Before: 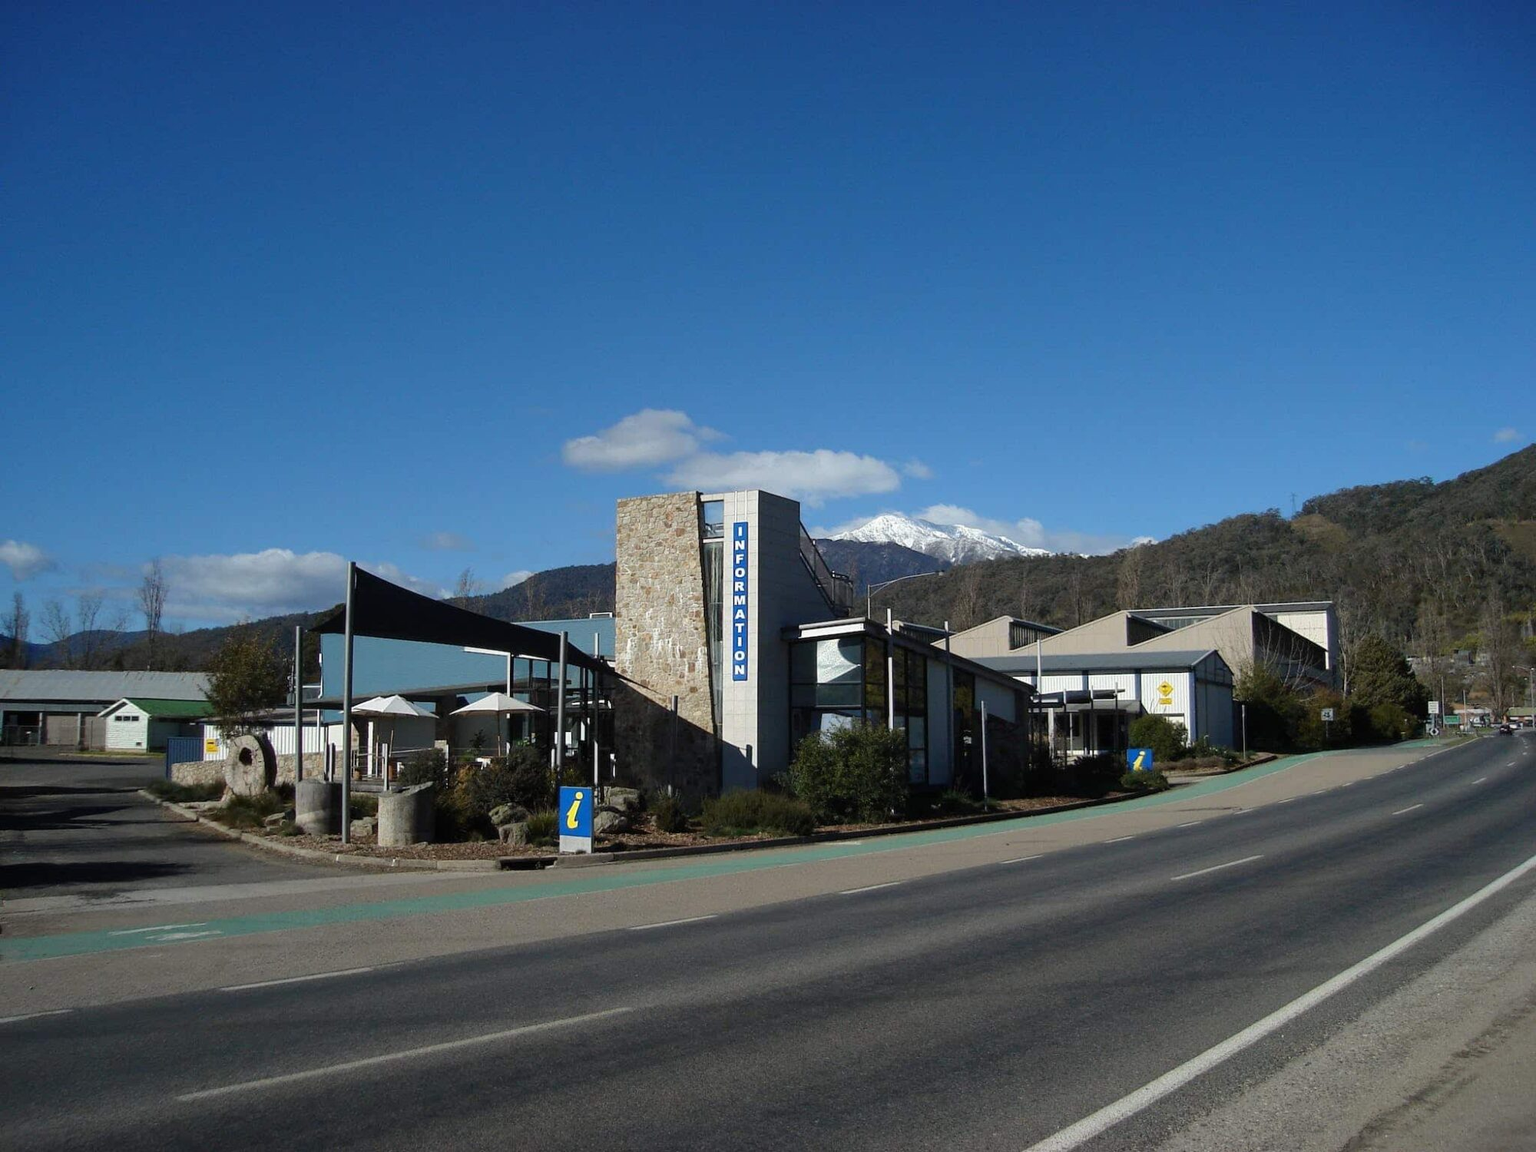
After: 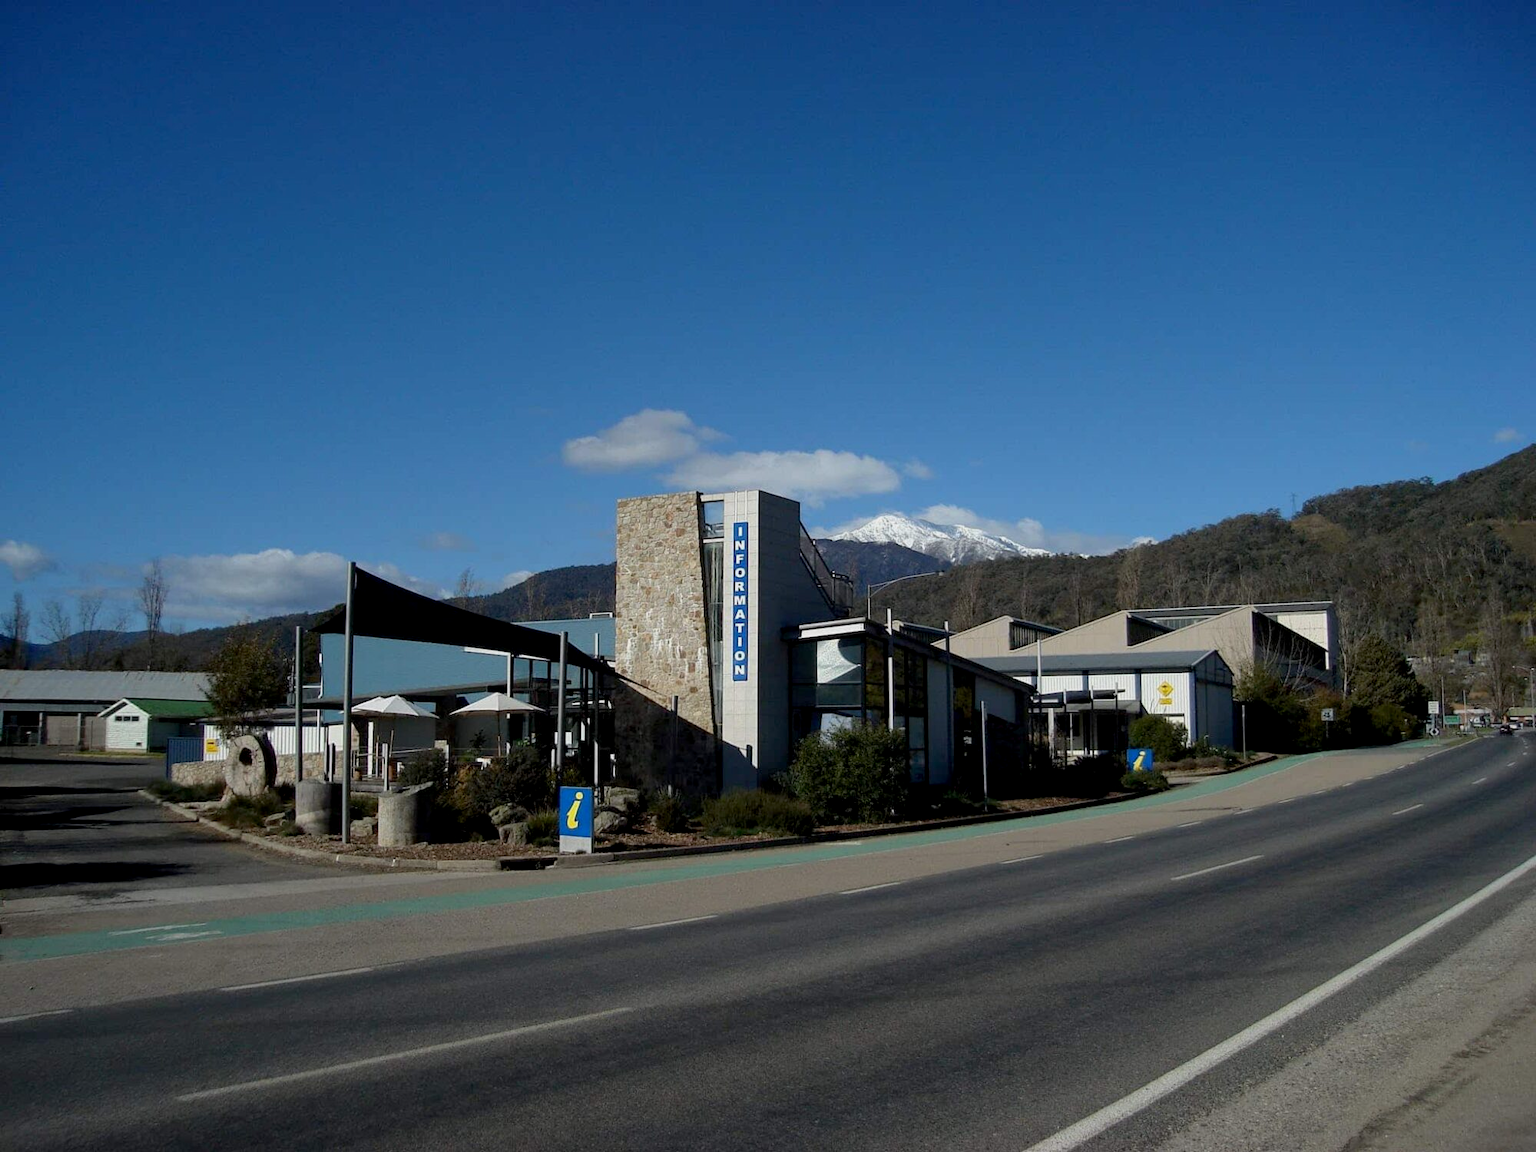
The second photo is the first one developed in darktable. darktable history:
exposure: black level correction 0.006, exposure -0.226 EV, compensate highlight preservation false
